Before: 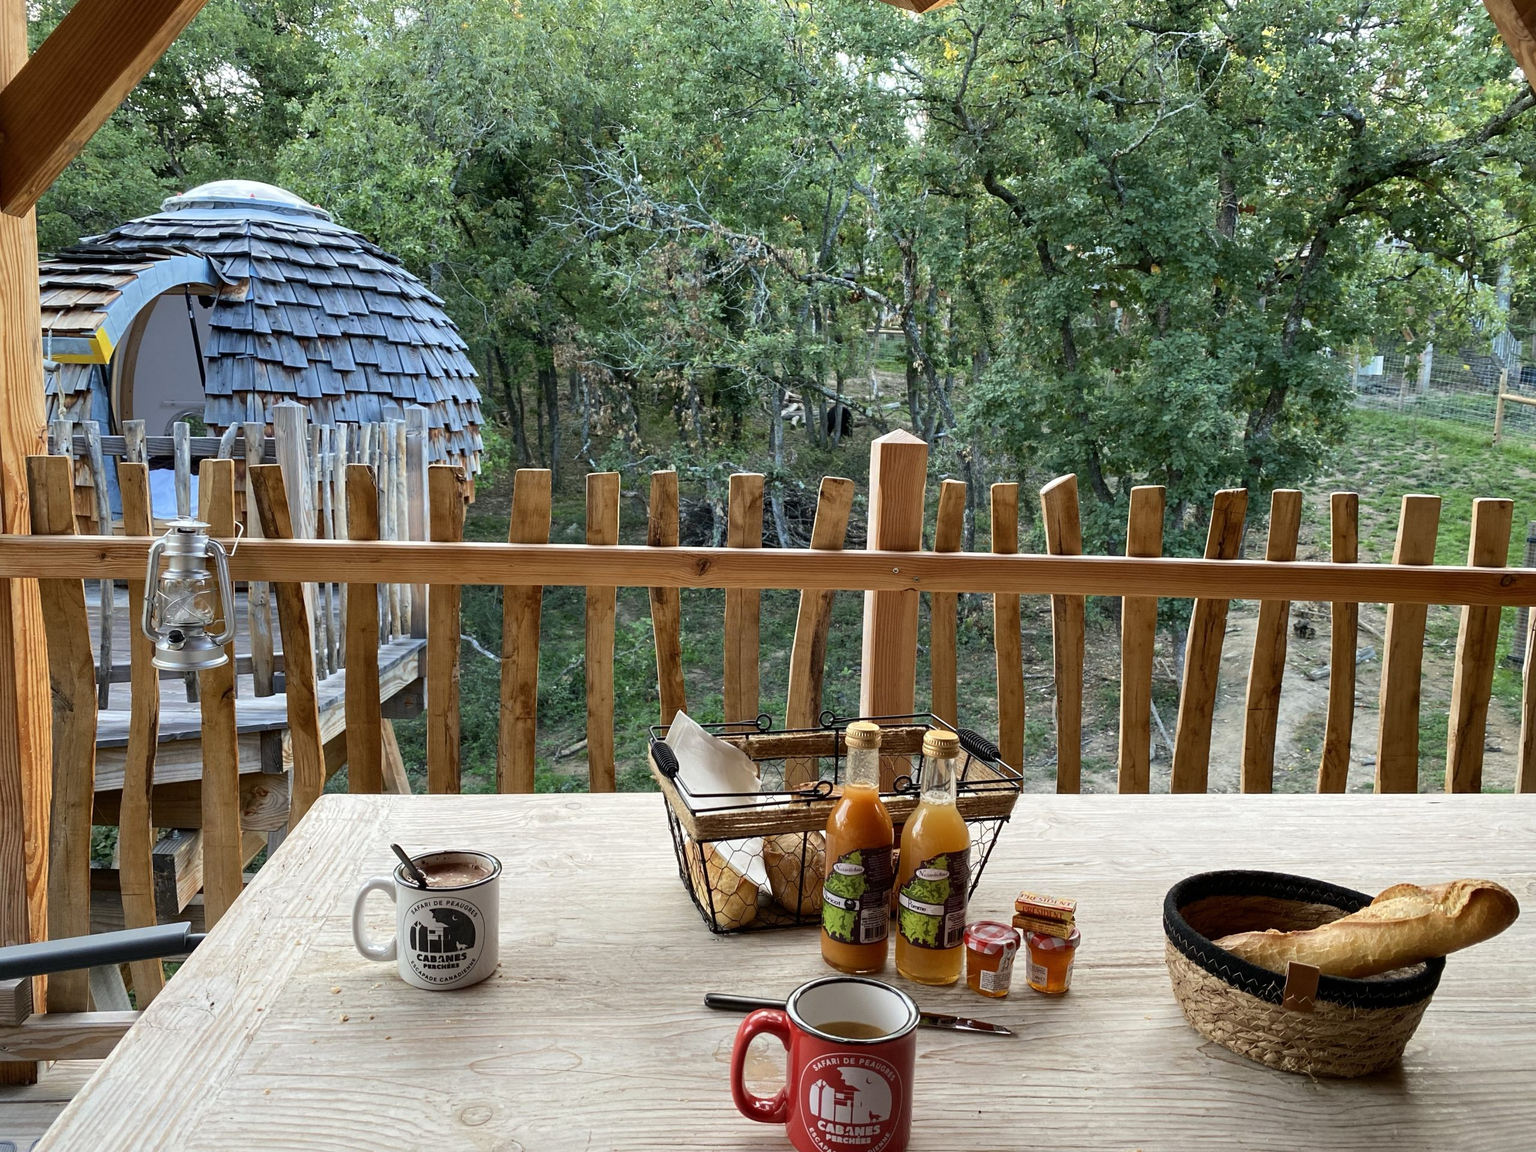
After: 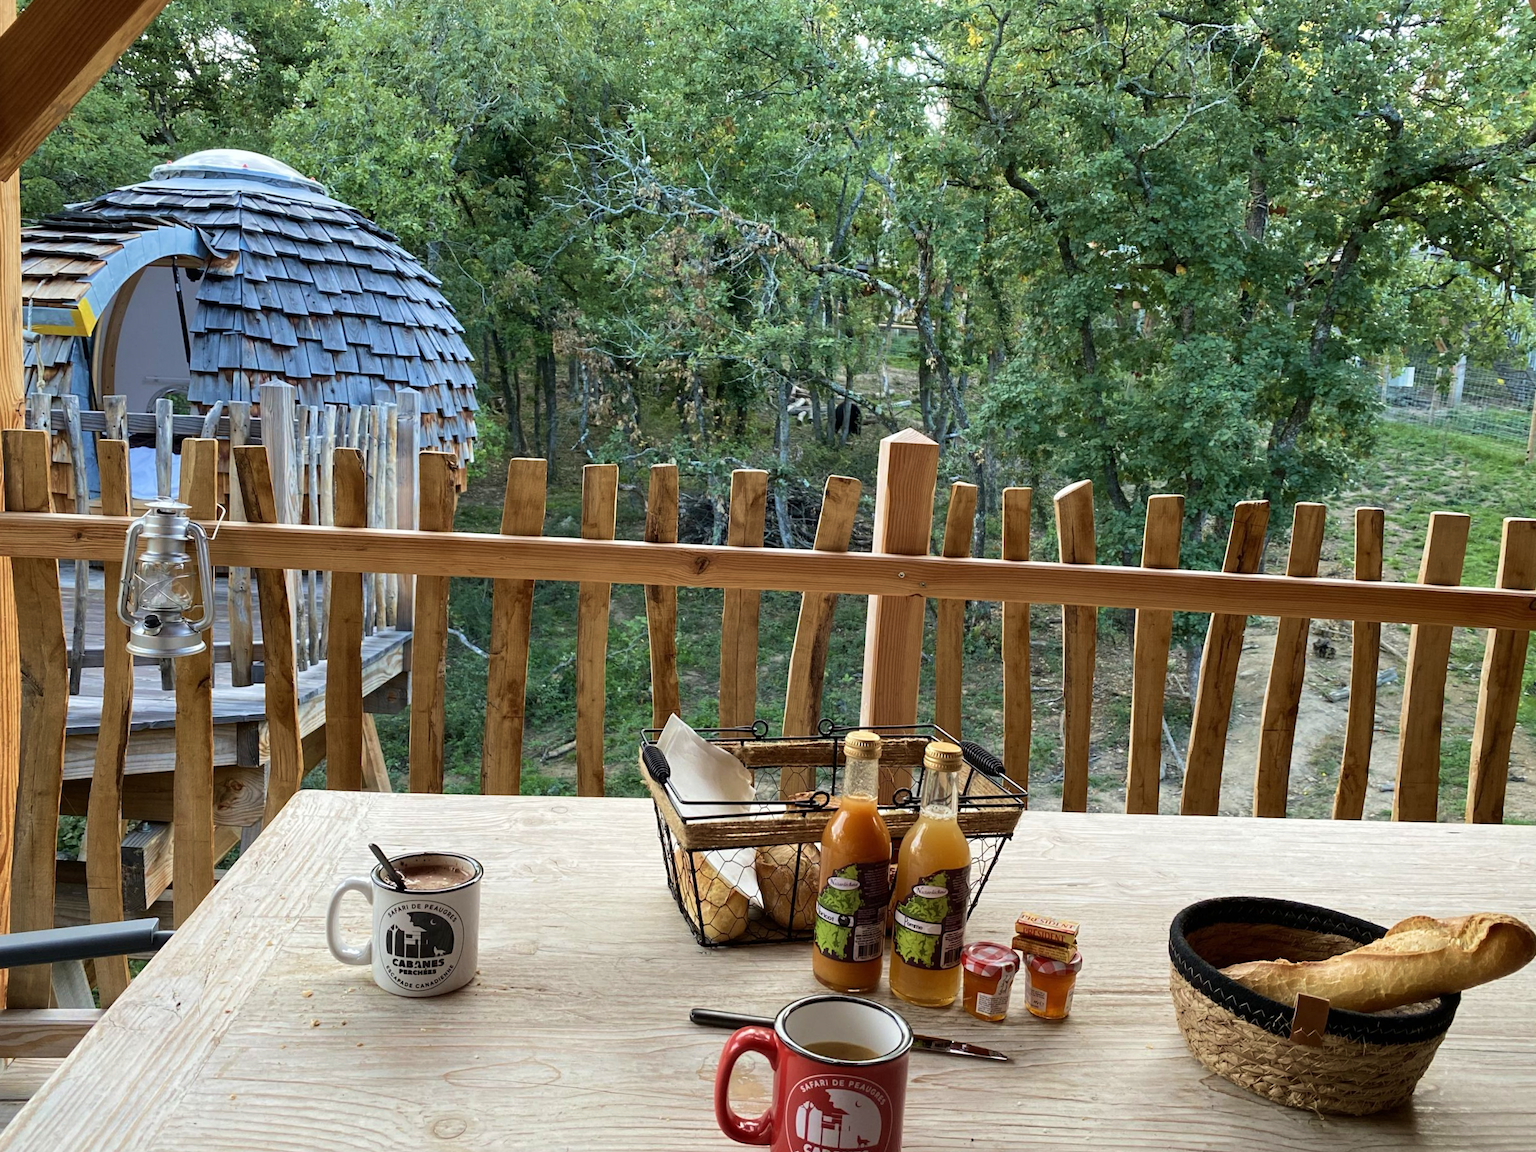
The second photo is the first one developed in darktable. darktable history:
velvia: on, module defaults
crop and rotate: angle -1.69°
